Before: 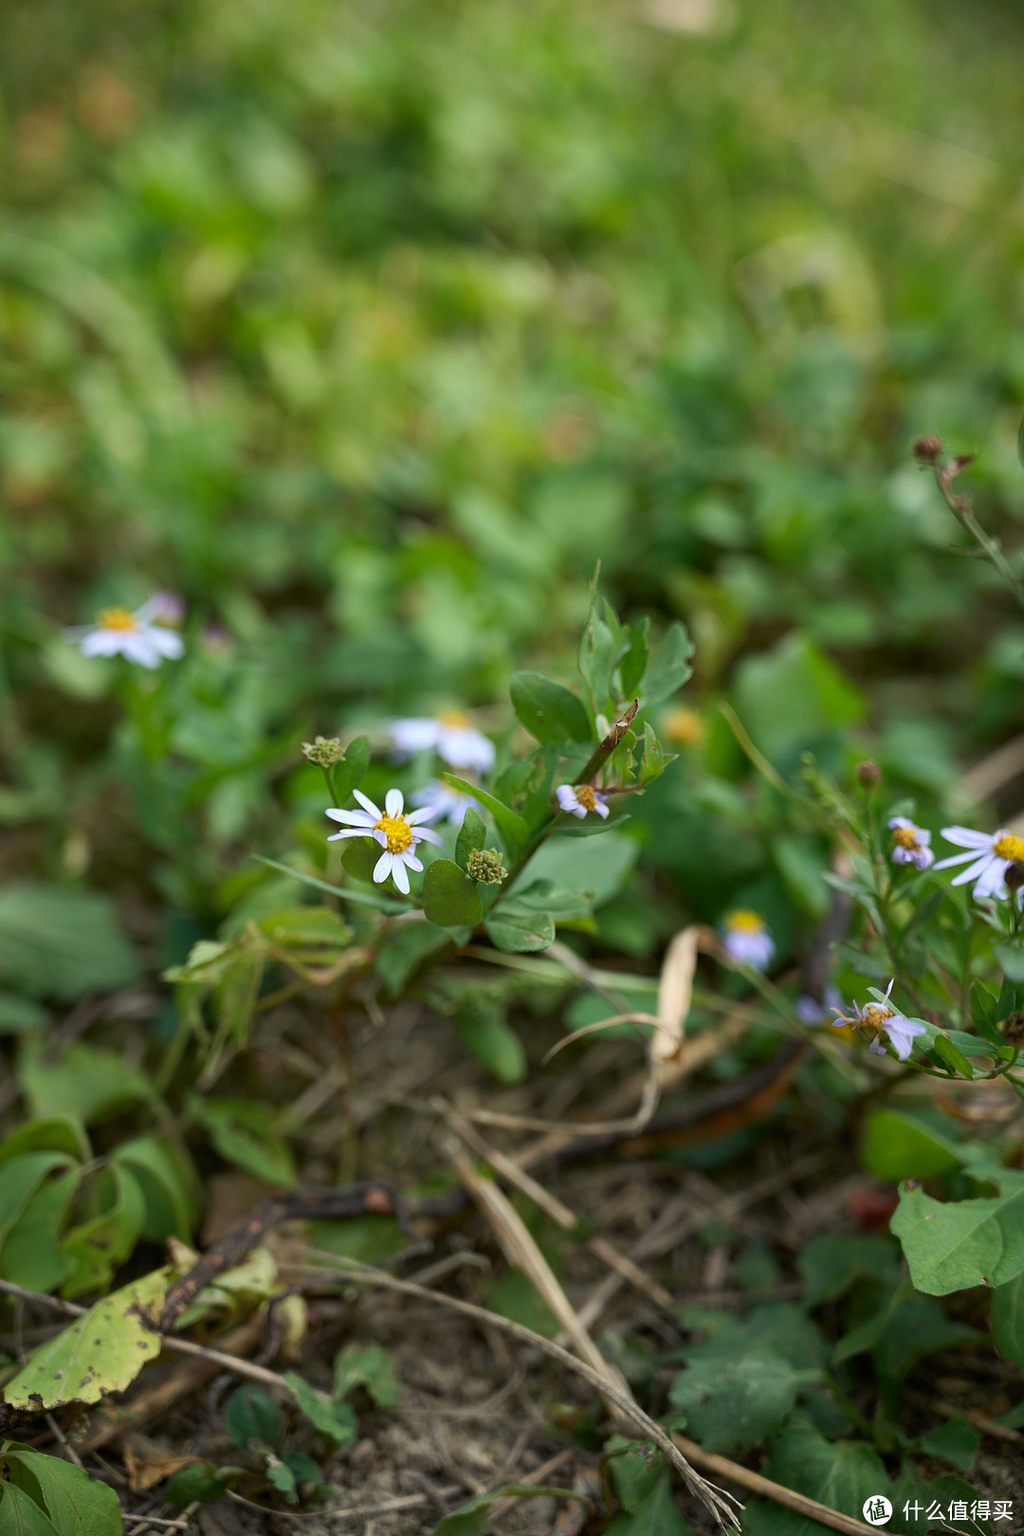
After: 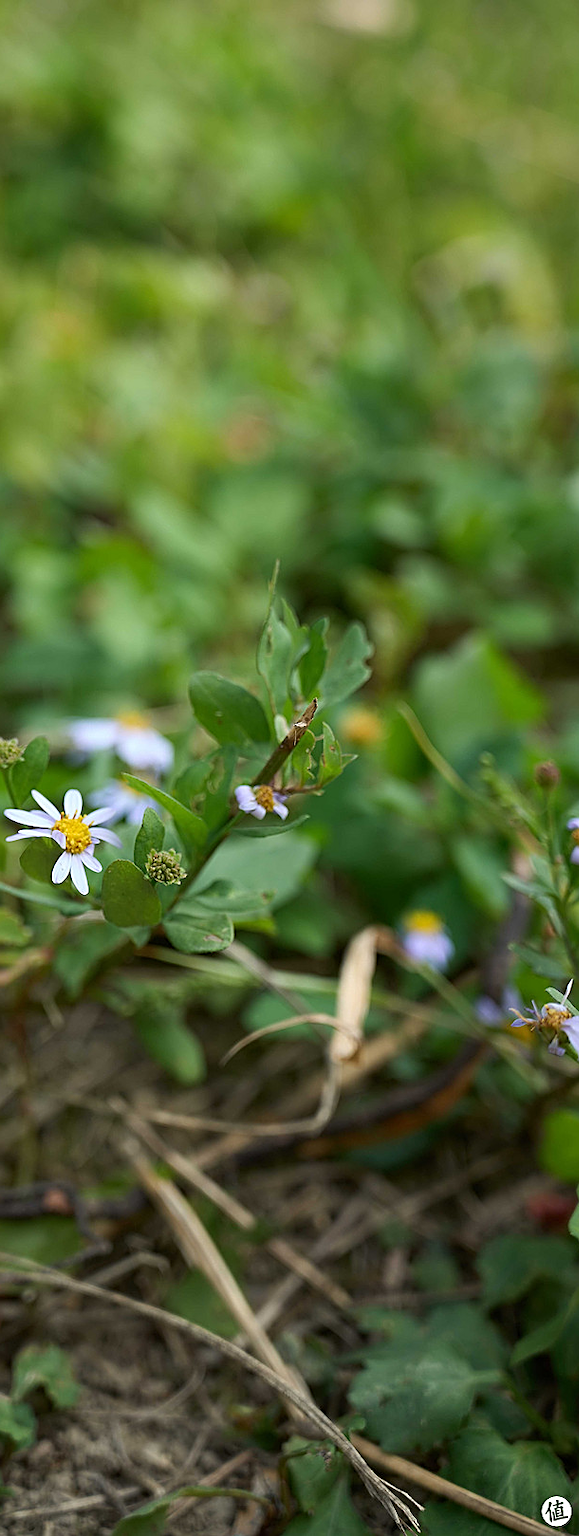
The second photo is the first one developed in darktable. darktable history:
crop: left 31.458%, top 0%, right 11.876%
sharpen: on, module defaults
